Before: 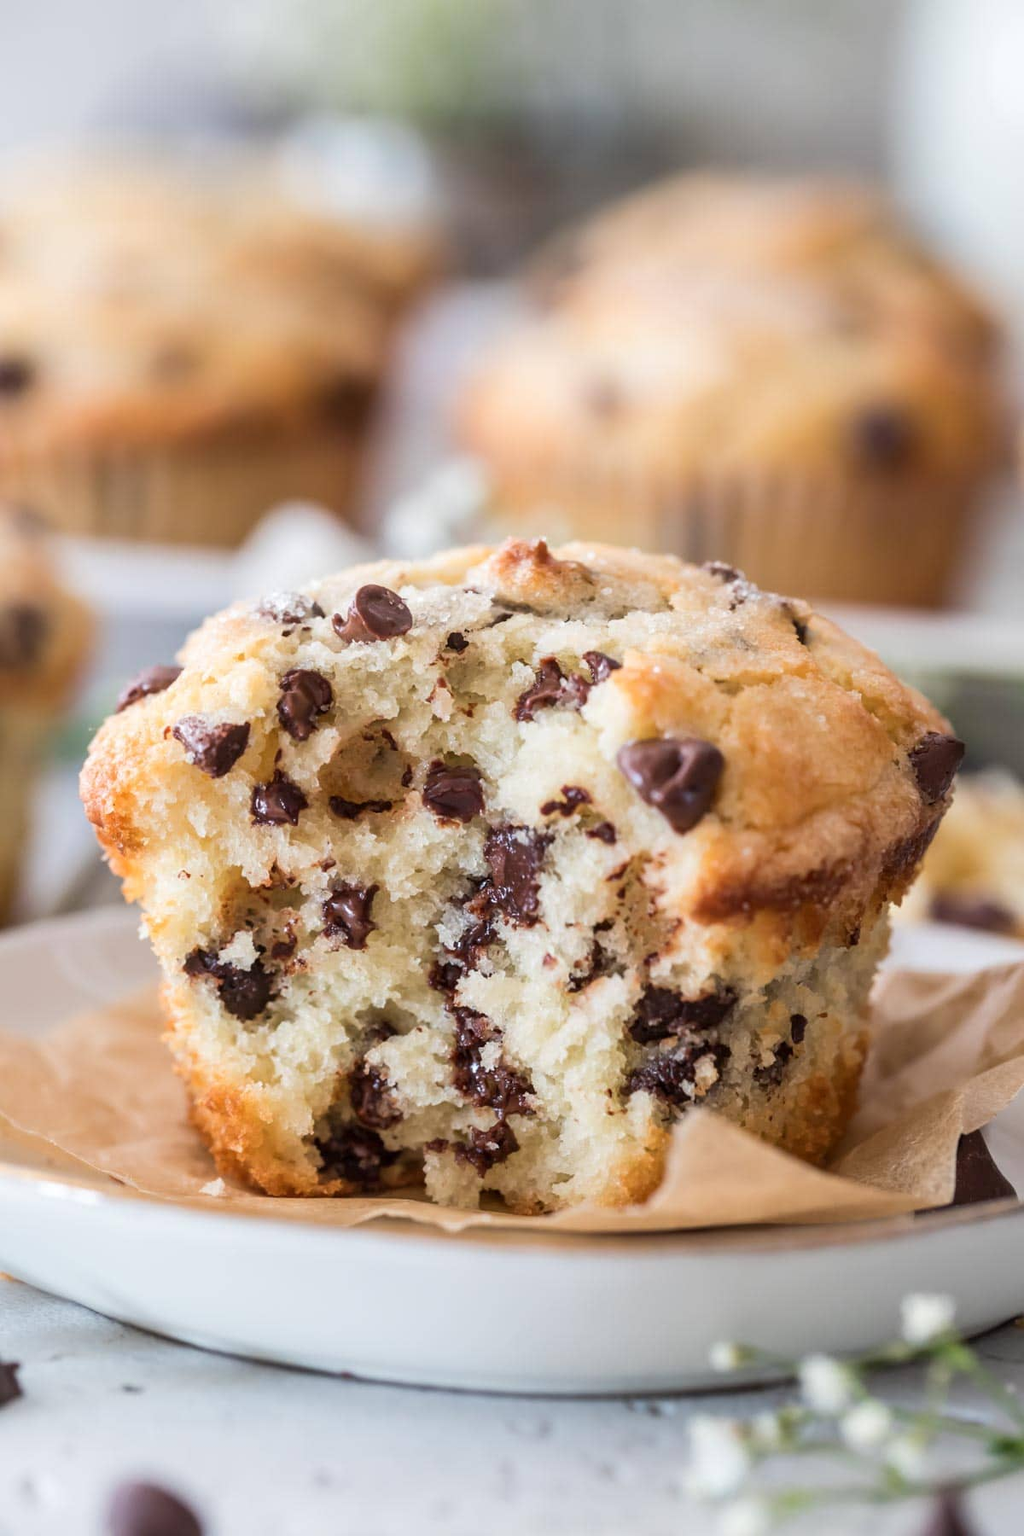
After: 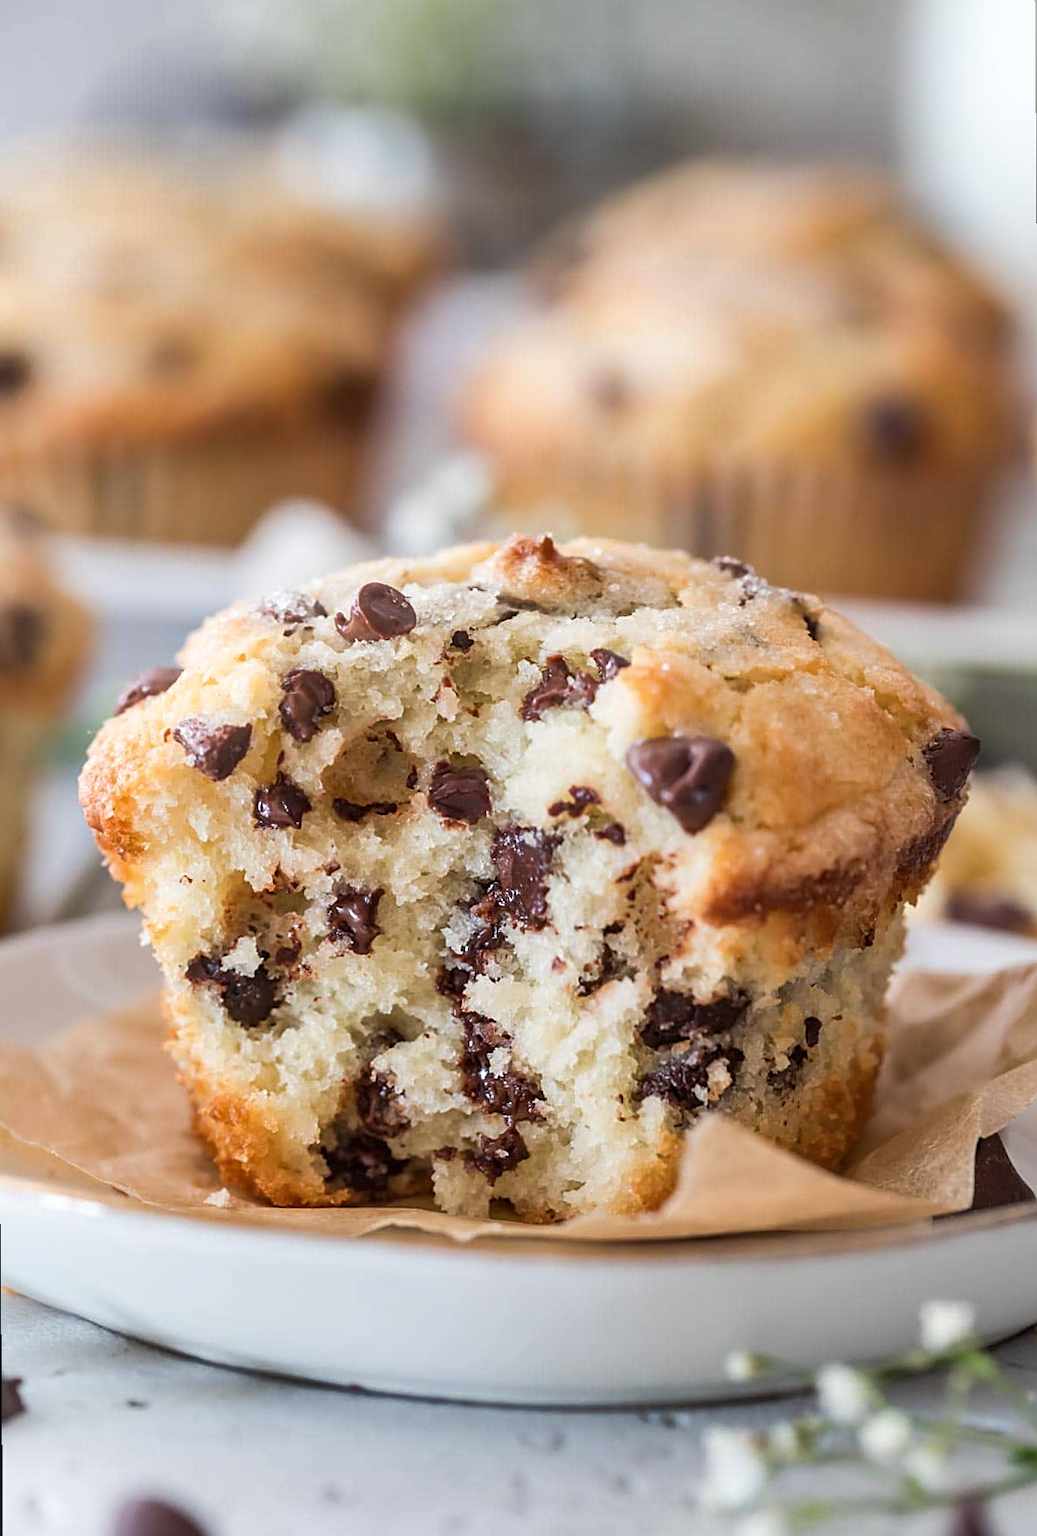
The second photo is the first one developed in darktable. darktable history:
sharpen: on, module defaults
bloom: size 15%, threshold 97%, strength 7%
rotate and perspective: rotation -0.45°, automatic cropping original format, crop left 0.008, crop right 0.992, crop top 0.012, crop bottom 0.988
shadows and highlights: soften with gaussian
